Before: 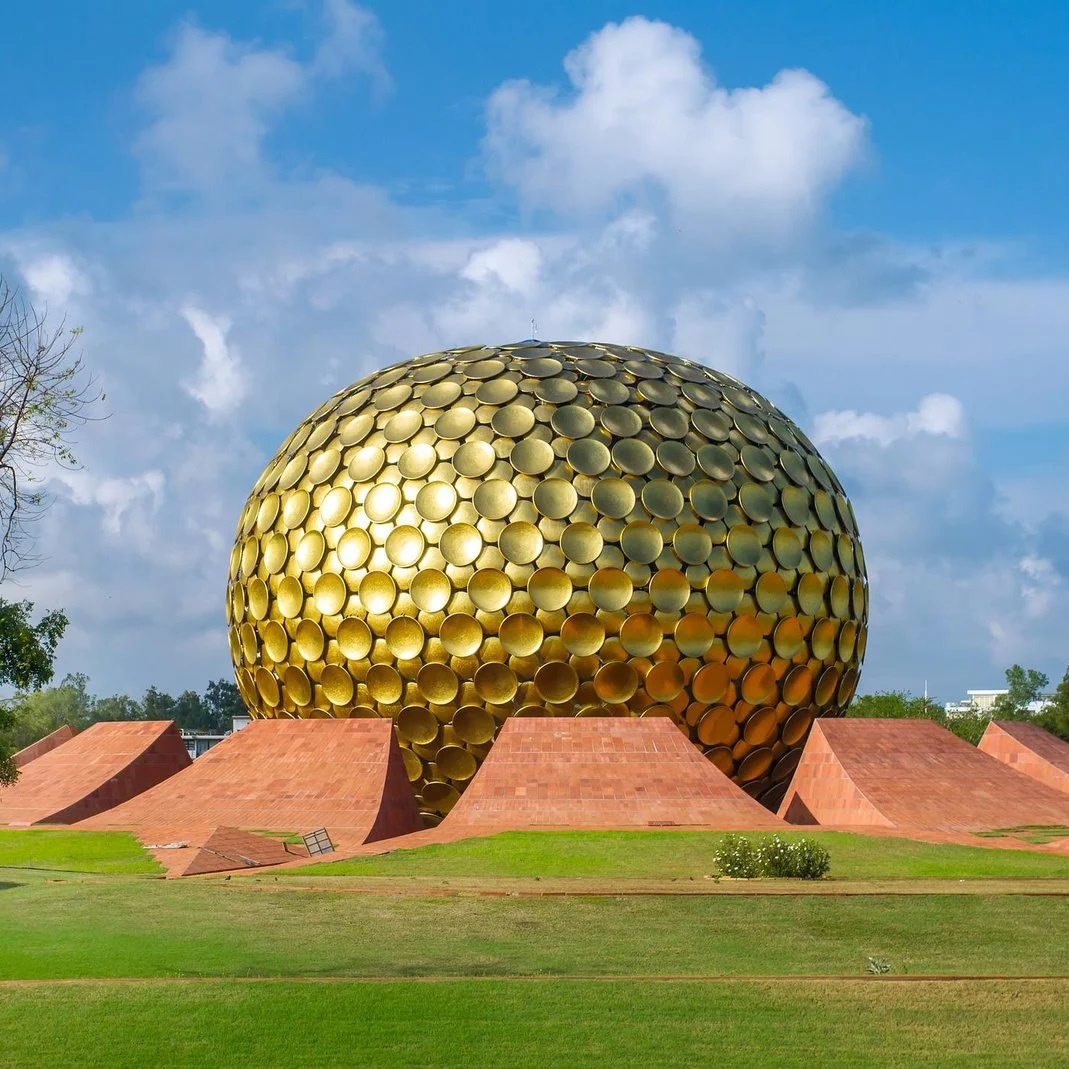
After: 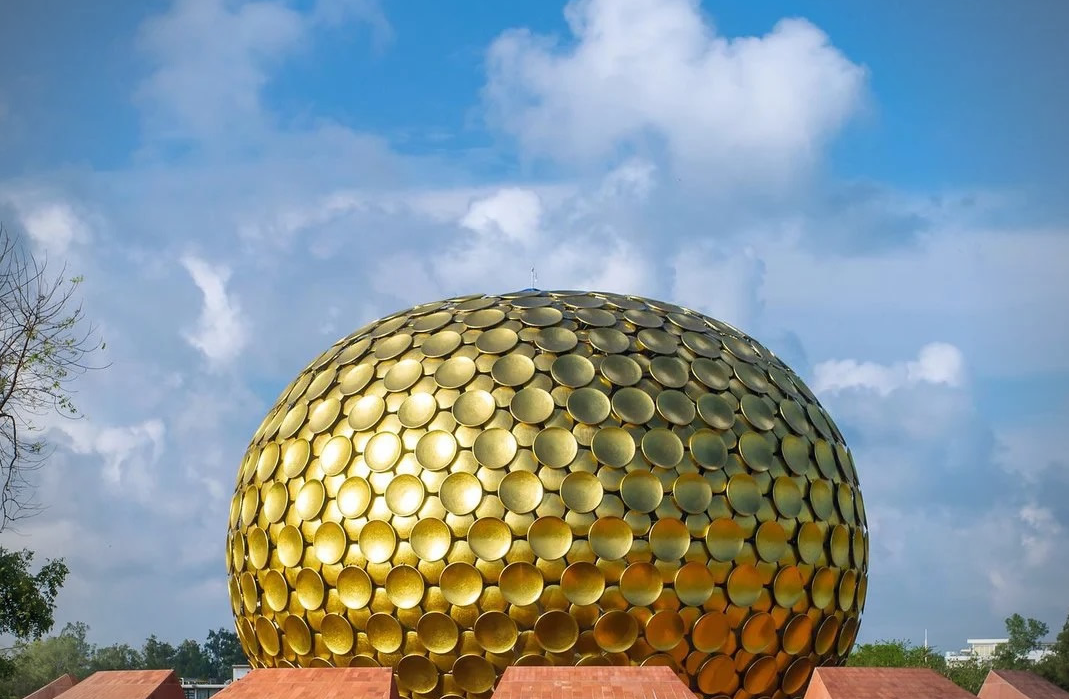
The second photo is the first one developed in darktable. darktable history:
crop and rotate: top 4.824%, bottom 29.758%
vignetting: on, module defaults
